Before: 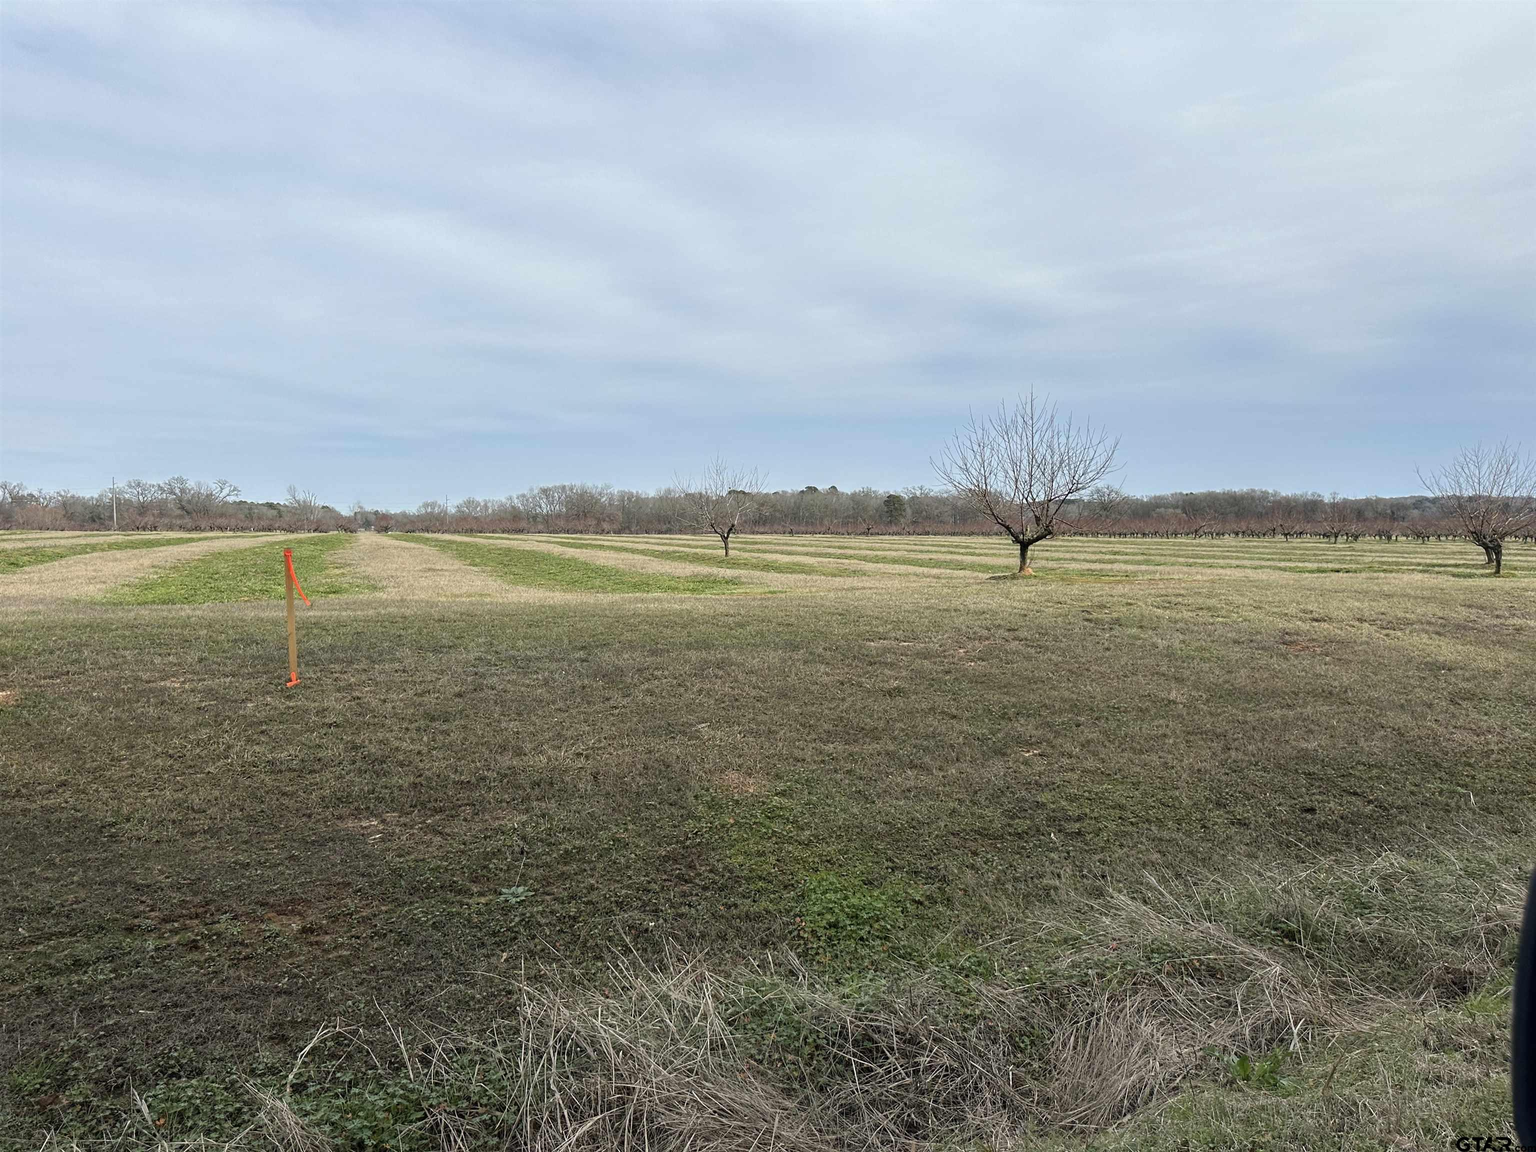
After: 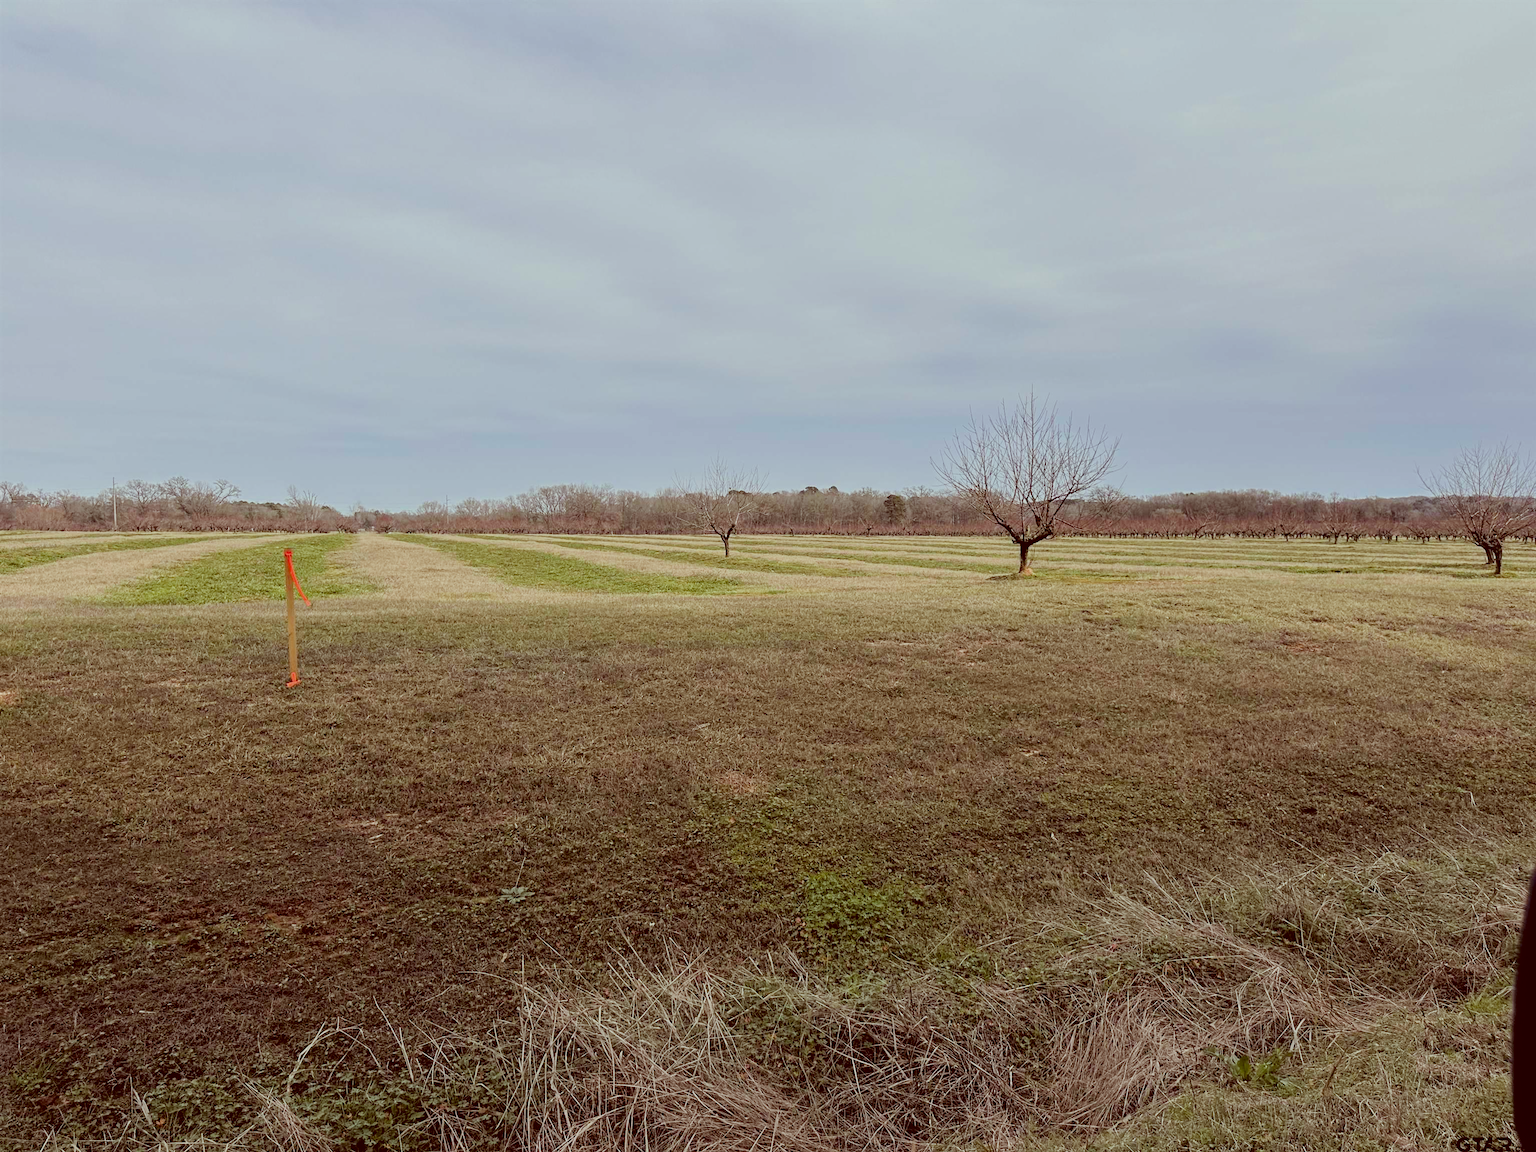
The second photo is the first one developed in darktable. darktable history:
color correction: highlights a* -7.23, highlights b* -0.161, shadows a* 20.08, shadows b* 11.73
color balance rgb: perceptual saturation grading › global saturation 10%, global vibrance 10%
exposure: black level correction 0.005, exposure 0.014 EV, compensate highlight preservation false
filmic rgb: black relative exposure -7.65 EV, white relative exposure 4.56 EV, hardness 3.61
